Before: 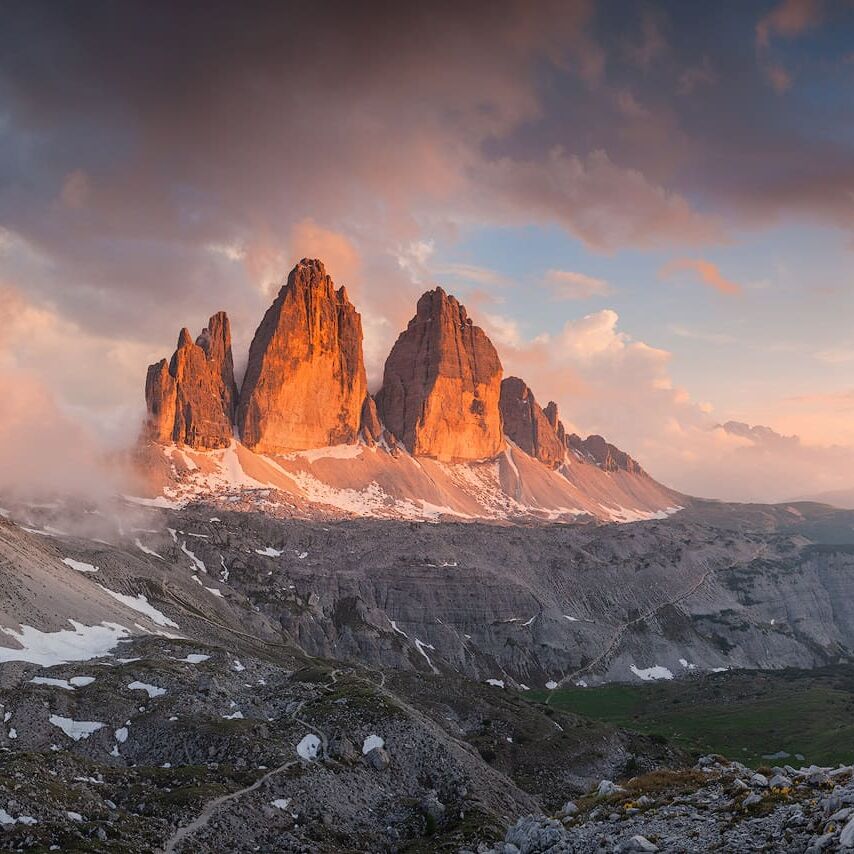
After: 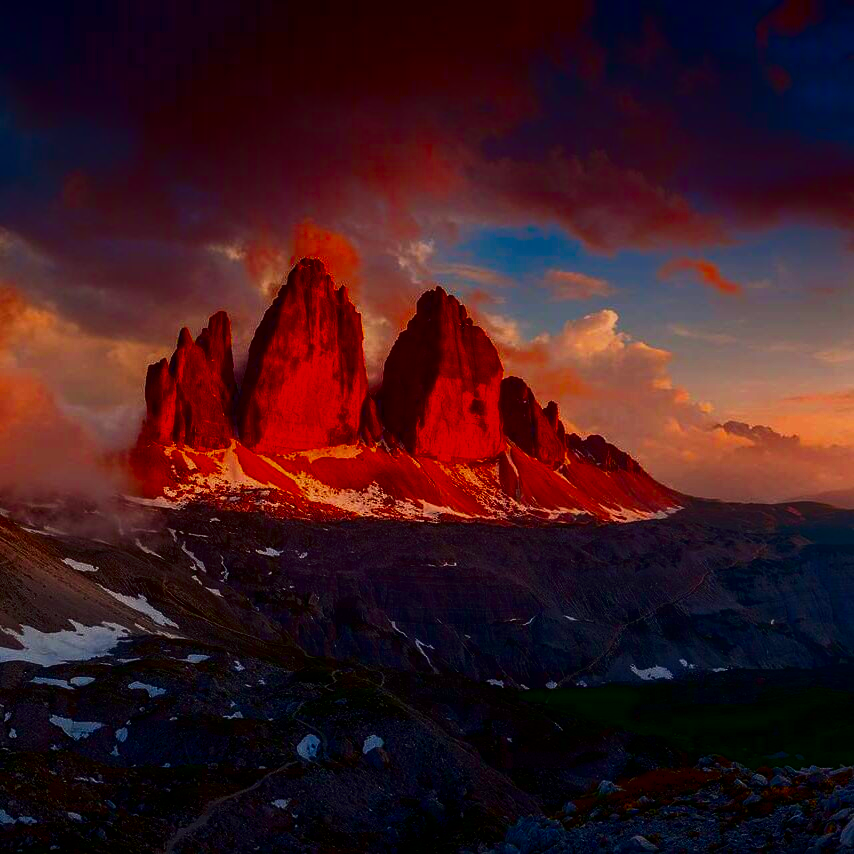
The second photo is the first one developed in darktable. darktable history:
filmic rgb: black relative exposure -11.94 EV, white relative exposure 2.82 EV, threshold 5.97 EV, target black luminance 0%, hardness 8.09, latitude 70.76%, contrast 1.139, highlights saturation mix 10.77%, shadows ↔ highlights balance -0.389%, preserve chrominance RGB euclidean norm, color science v5 (2021), contrast in shadows safe, contrast in highlights safe, enable highlight reconstruction true
contrast brightness saturation: brightness -0.987, saturation 0.989
